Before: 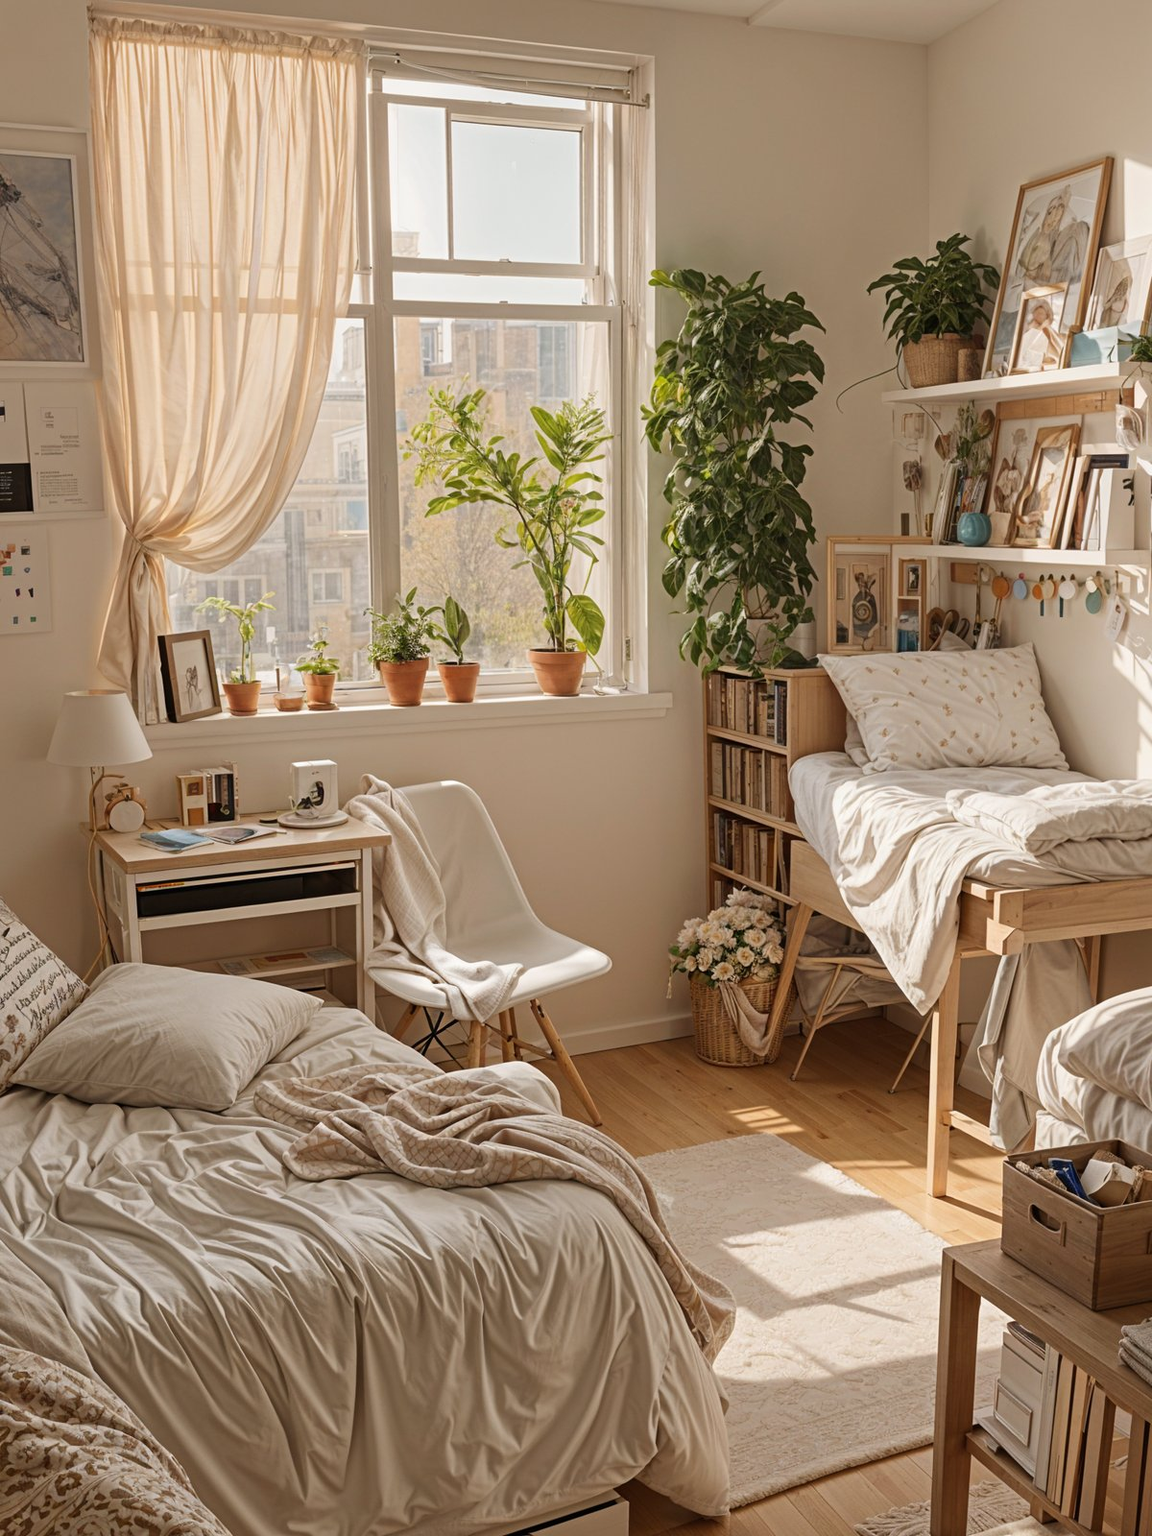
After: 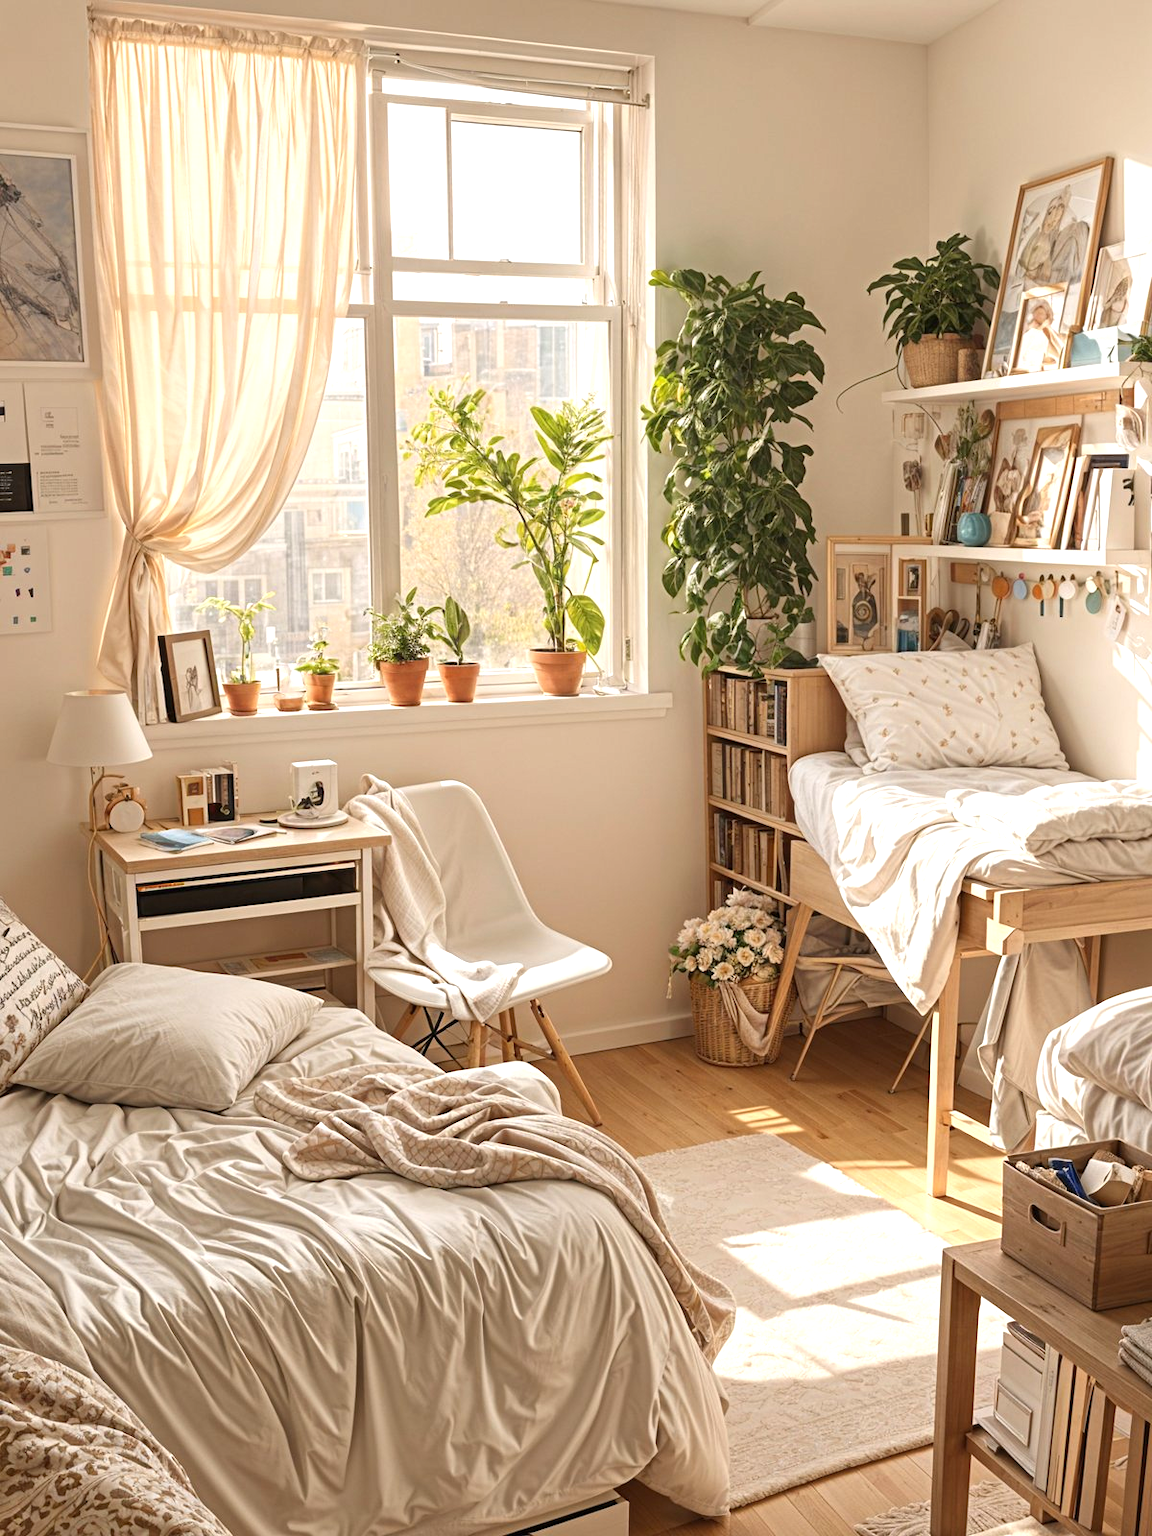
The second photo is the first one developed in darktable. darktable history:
exposure: exposure 0.762 EV, compensate highlight preservation false
